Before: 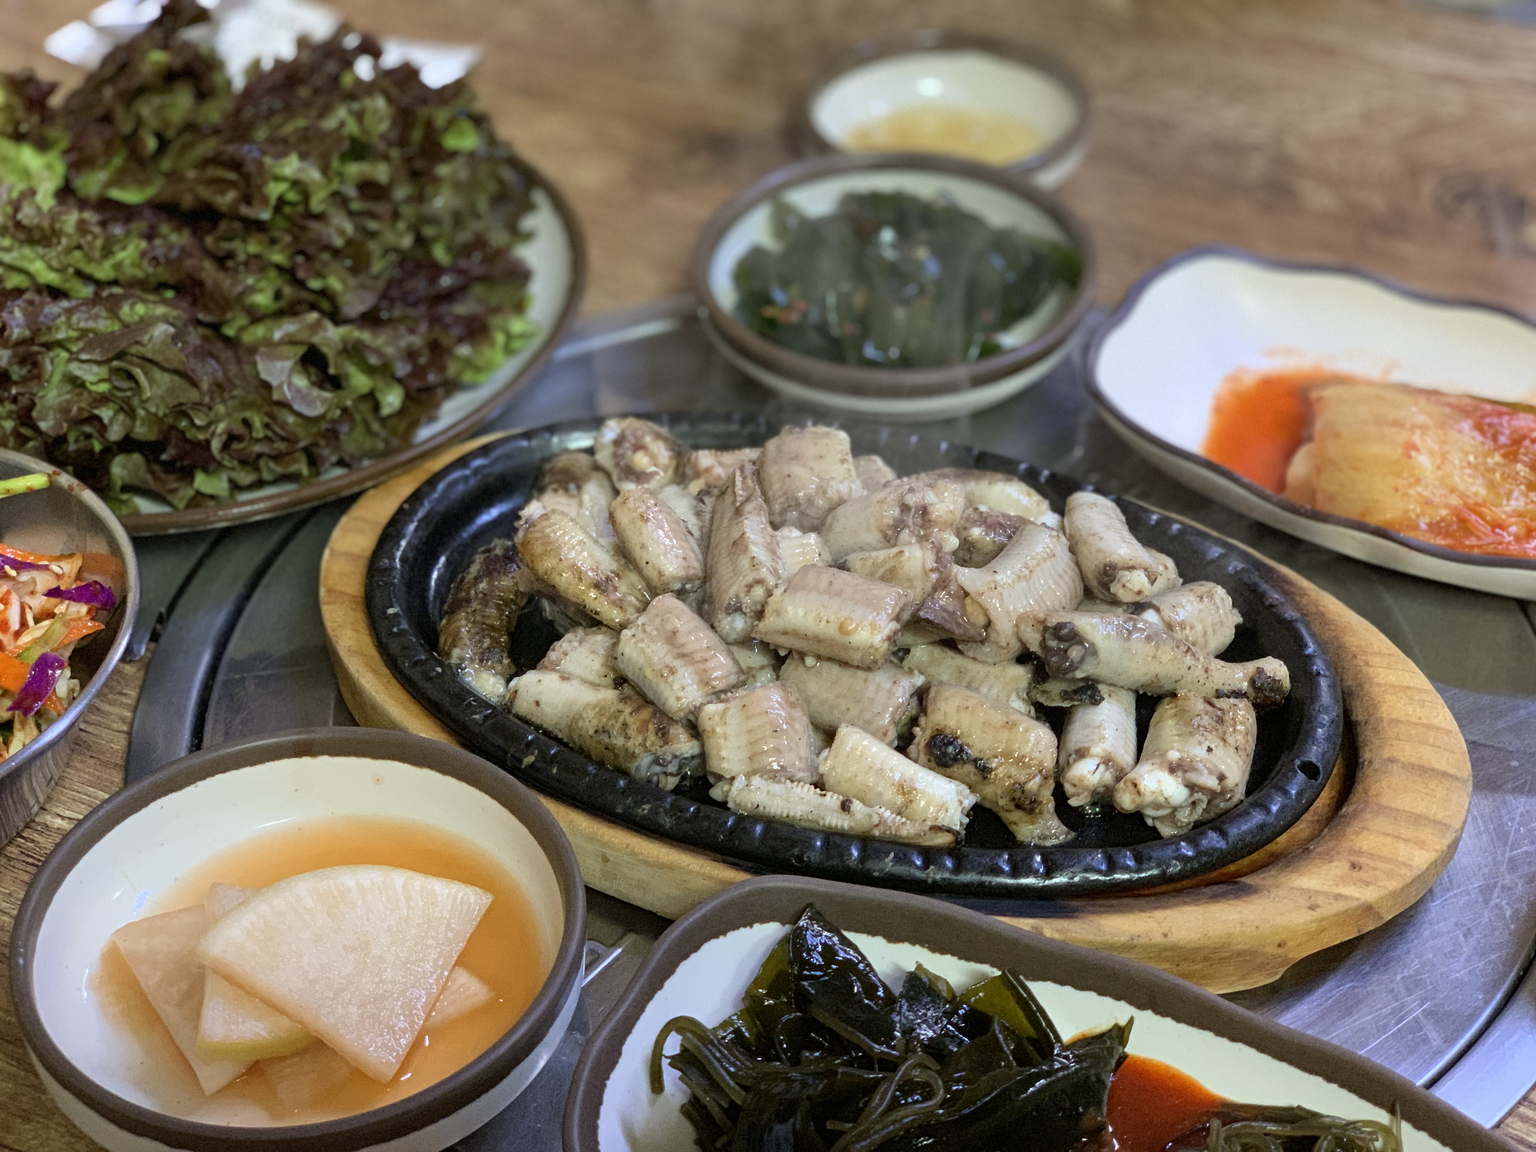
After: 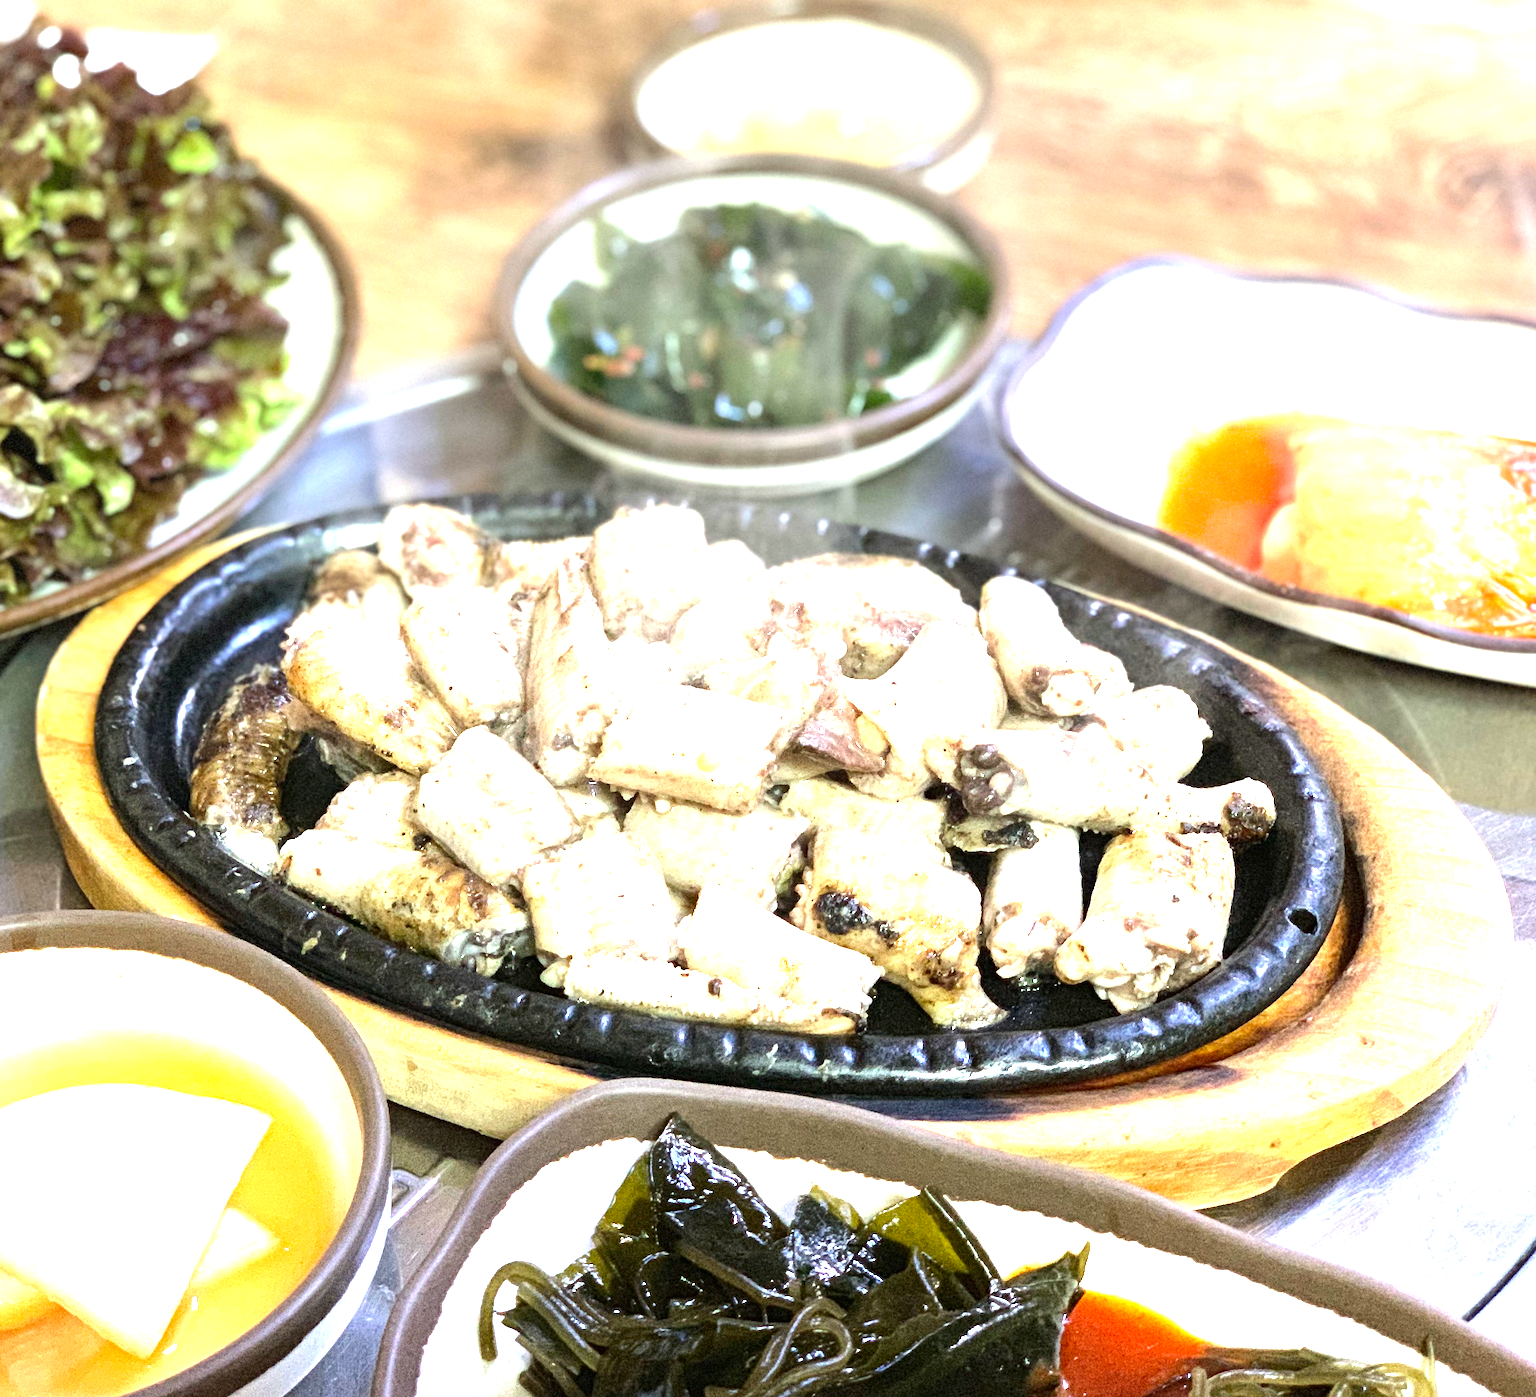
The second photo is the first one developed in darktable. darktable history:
crop: left 17.582%, bottom 0.031%
rotate and perspective: rotation -2.12°, lens shift (vertical) 0.009, lens shift (horizontal) -0.008, automatic cropping original format, crop left 0.036, crop right 0.964, crop top 0.05, crop bottom 0.959
exposure: black level correction 0, exposure 1.9 EV, compensate highlight preservation false
tone equalizer: -8 EV -0.417 EV, -7 EV -0.389 EV, -6 EV -0.333 EV, -5 EV -0.222 EV, -3 EV 0.222 EV, -2 EV 0.333 EV, -1 EV 0.389 EV, +0 EV 0.417 EV, edges refinement/feathering 500, mask exposure compensation -1.57 EV, preserve details no
